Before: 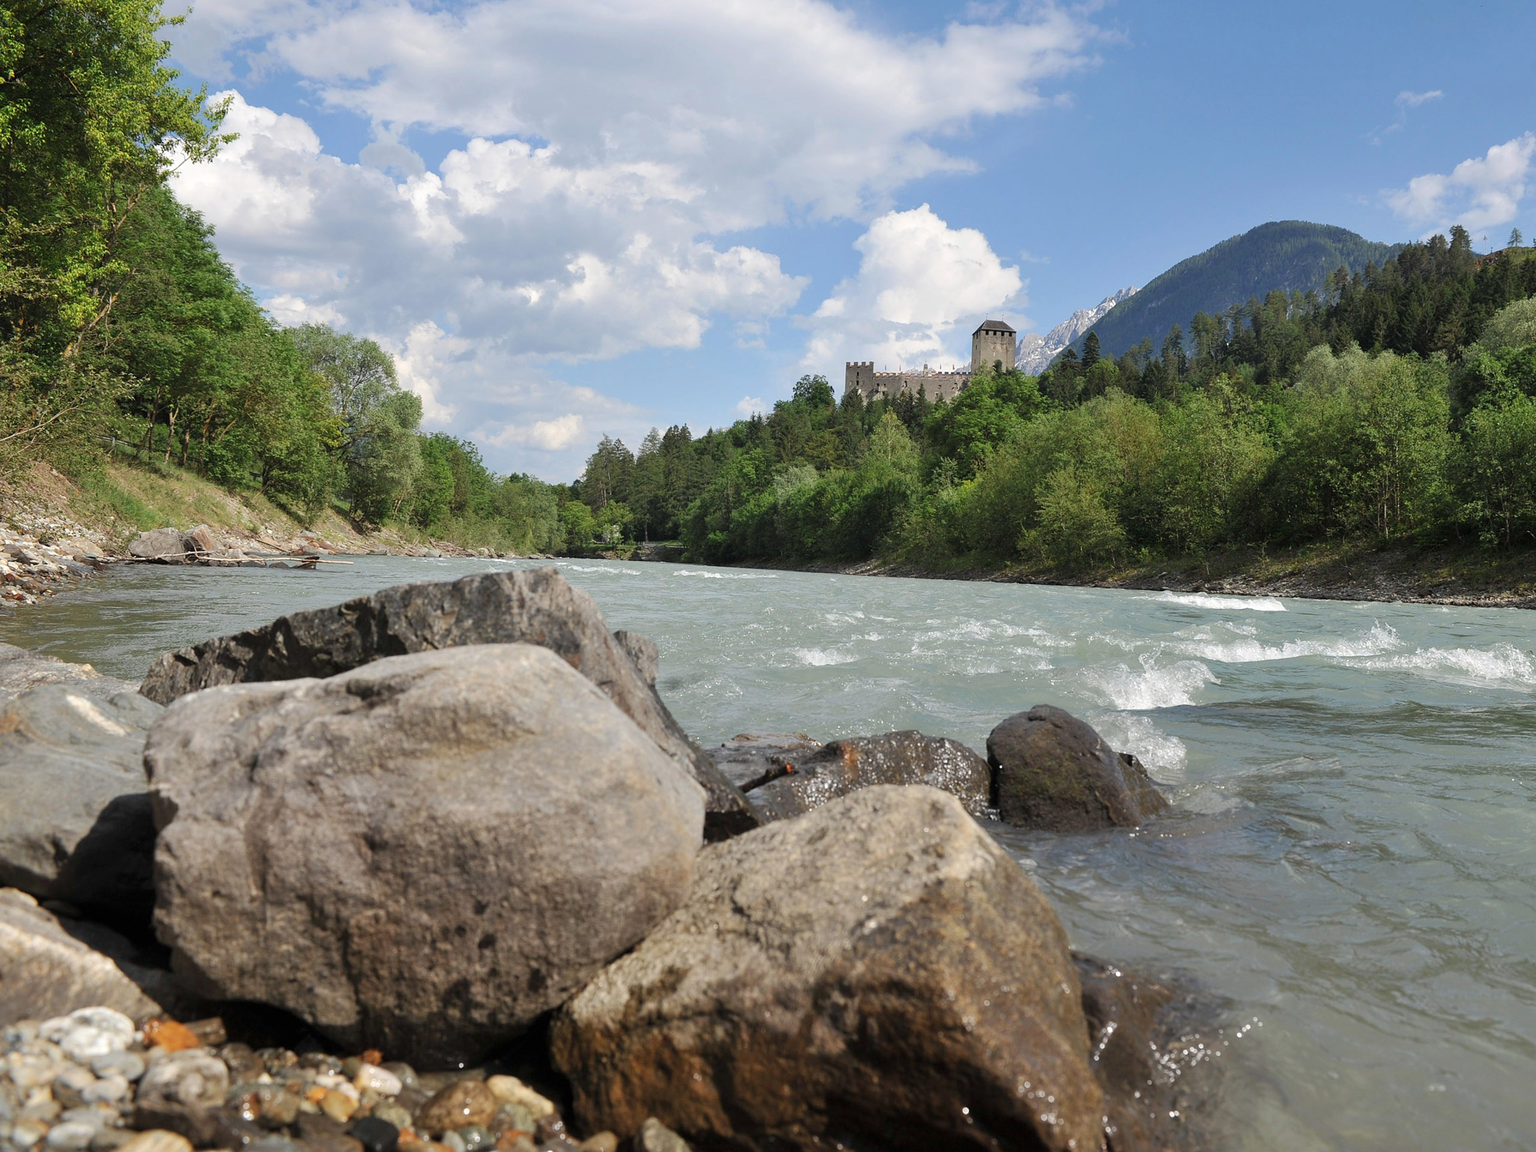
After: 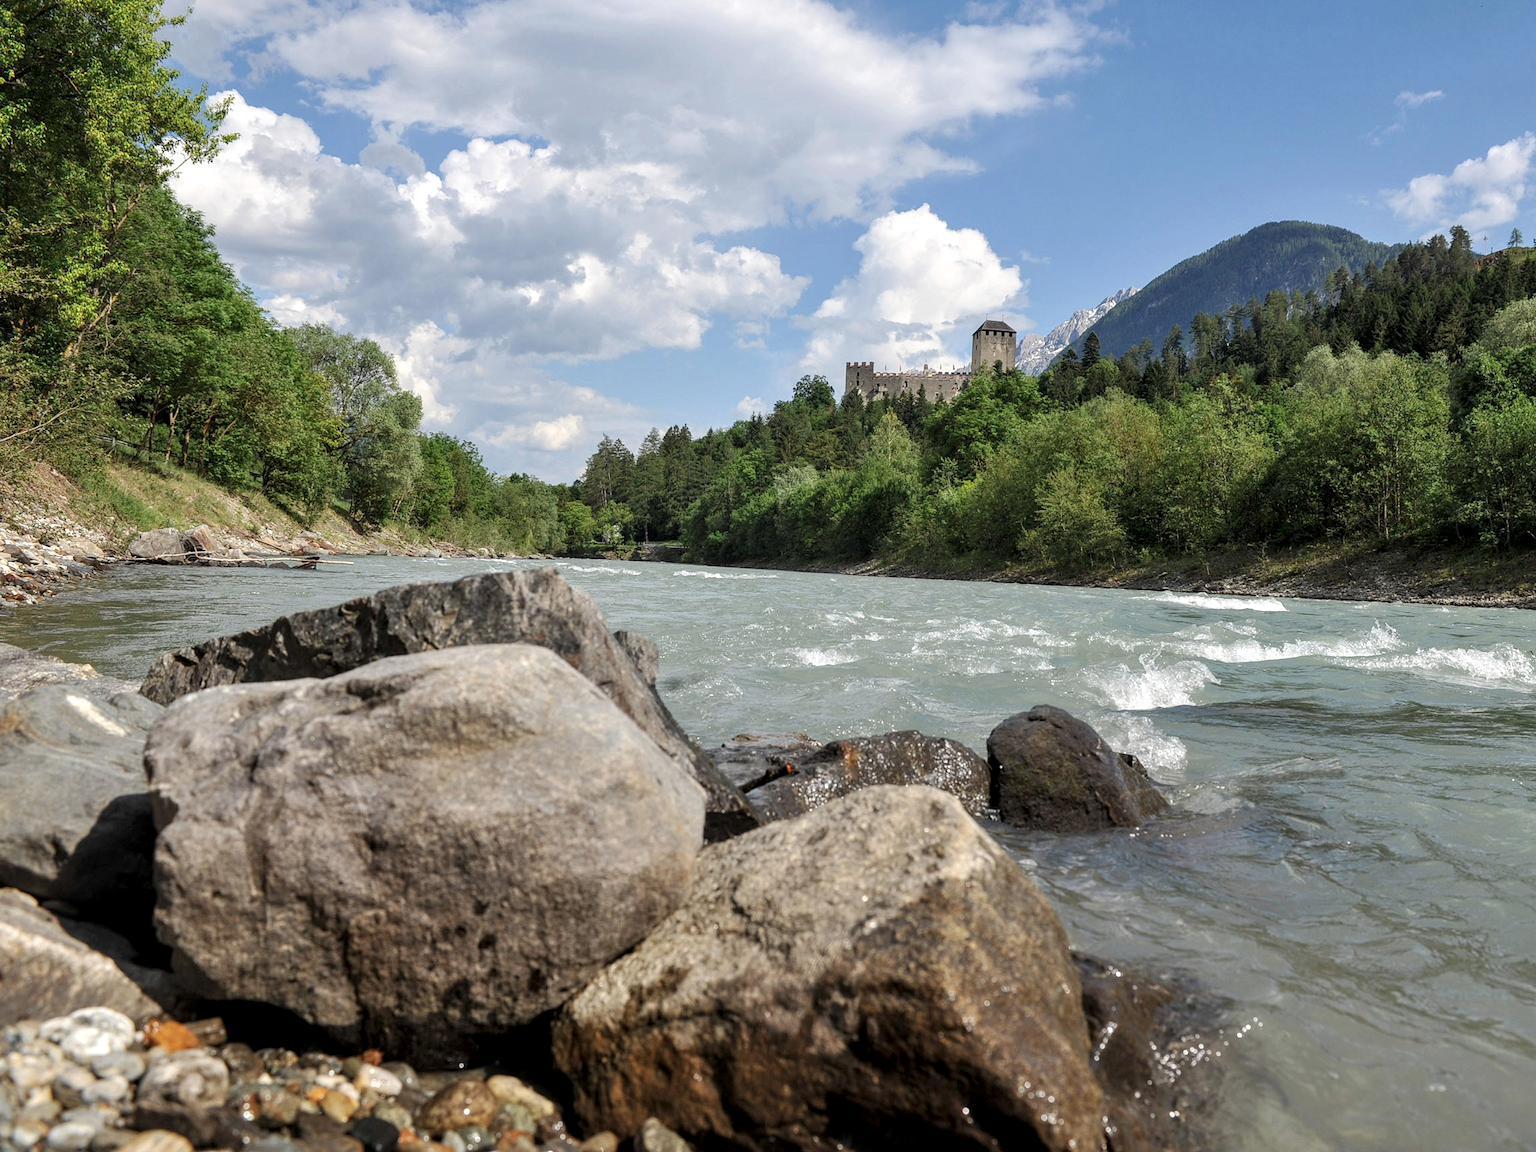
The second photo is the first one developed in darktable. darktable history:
local contrast: highlights 62%, detail 143%, midtone range 0.426
